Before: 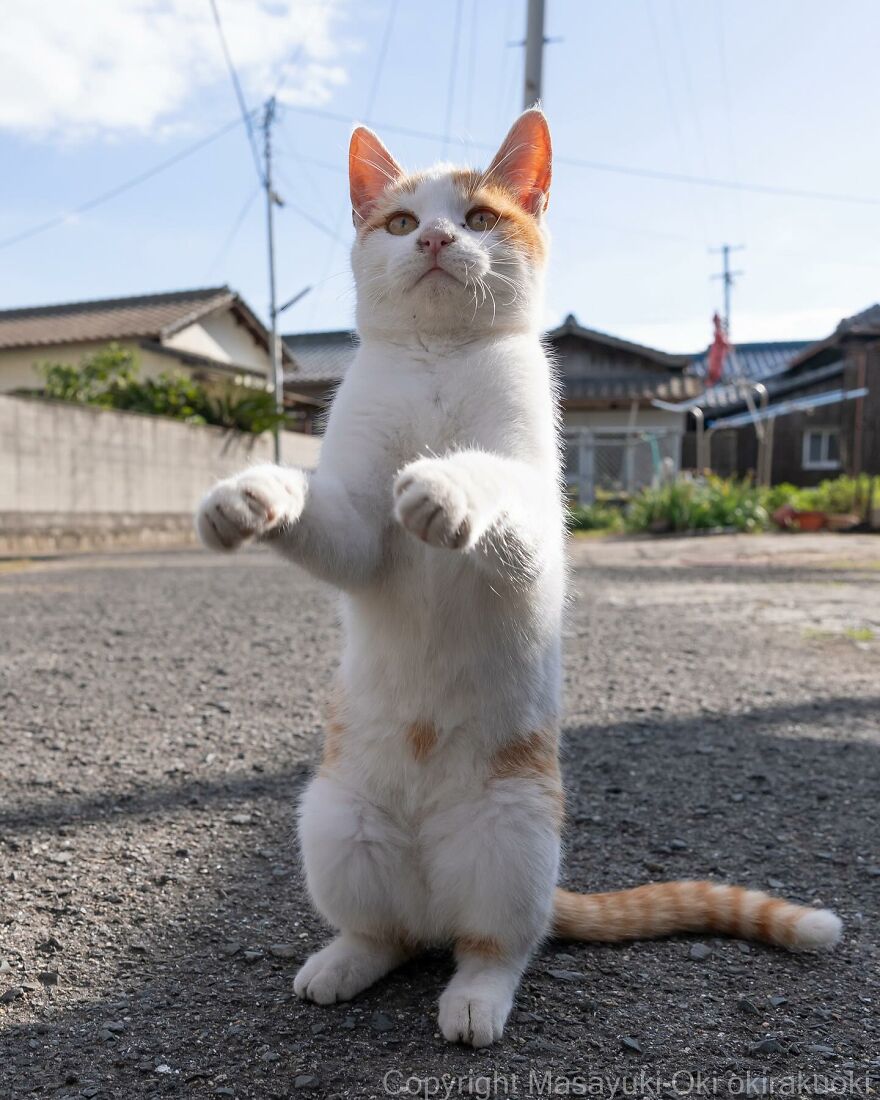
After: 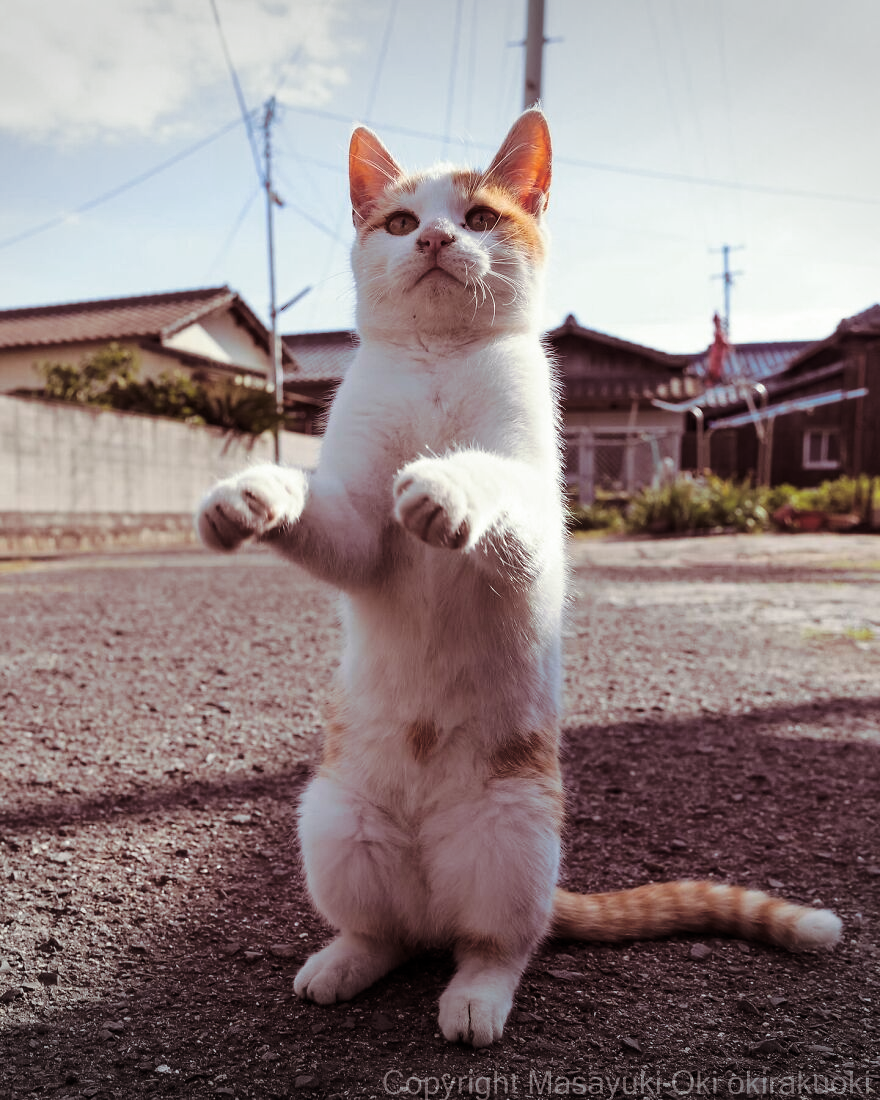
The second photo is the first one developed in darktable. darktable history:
base curve: curves: ch0 [(0, 0) (0.073, 0.04) (0.157, 0.139) (0.492, 0.492) (0.758, 0.758) (1, 1)], preserve colors none
split-toning: on, module defaults
vignetting: fall-off start 100%, brightness -0.282, width/height ratio 1.31
